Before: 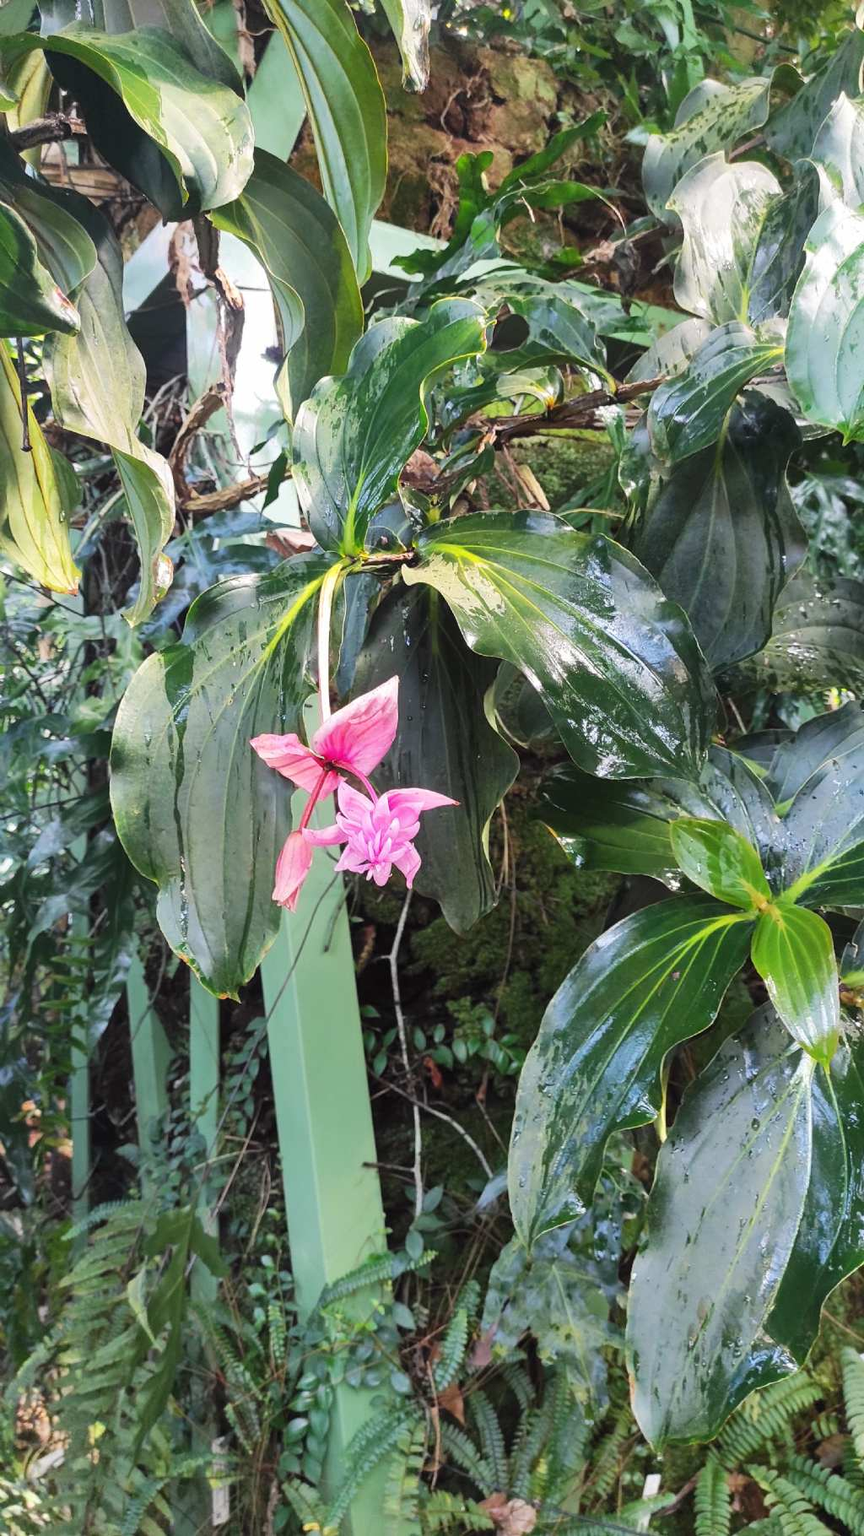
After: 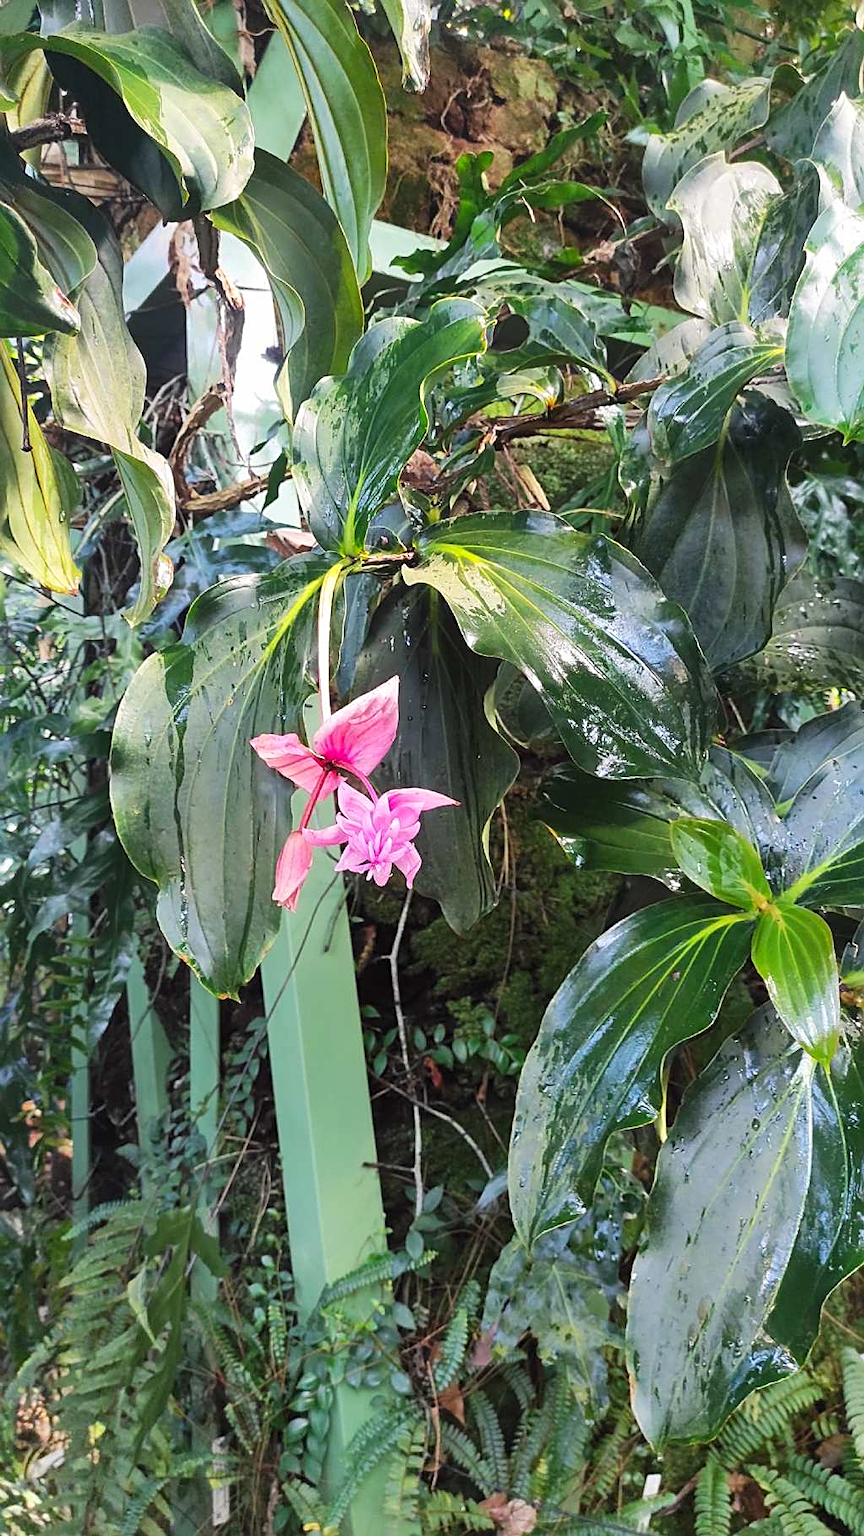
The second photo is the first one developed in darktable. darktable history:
sharpen: on, module defaults
contrast brightness saturation: contrast 0.036, saturation 0.066
tone equalizer: on, module defaults
